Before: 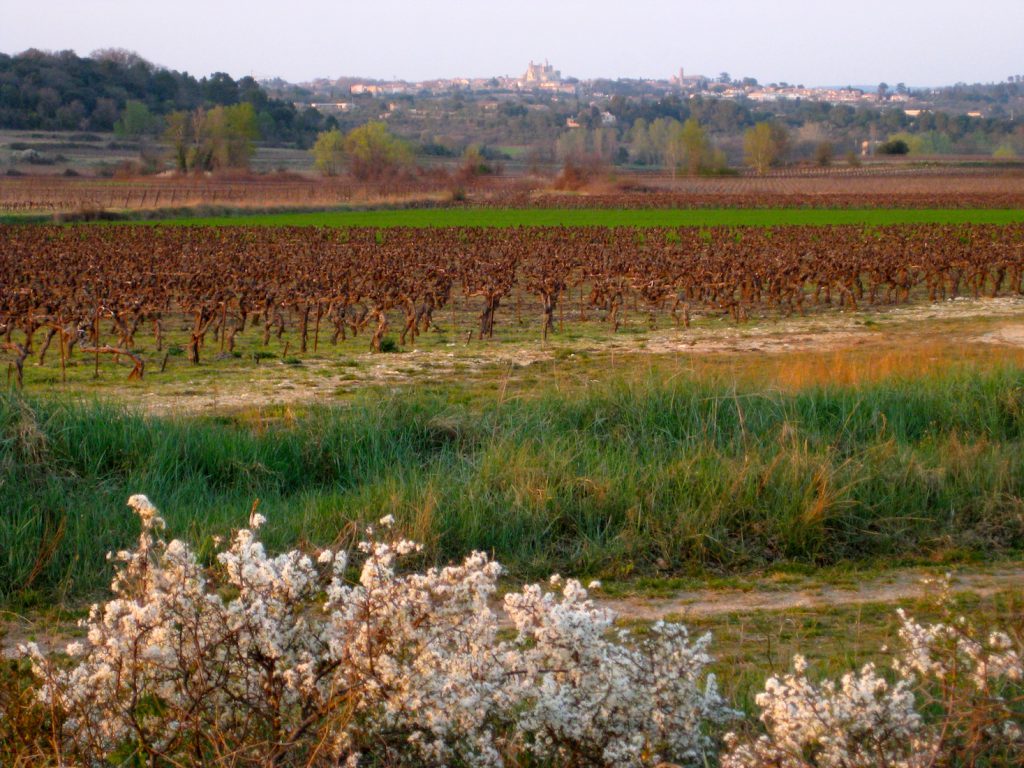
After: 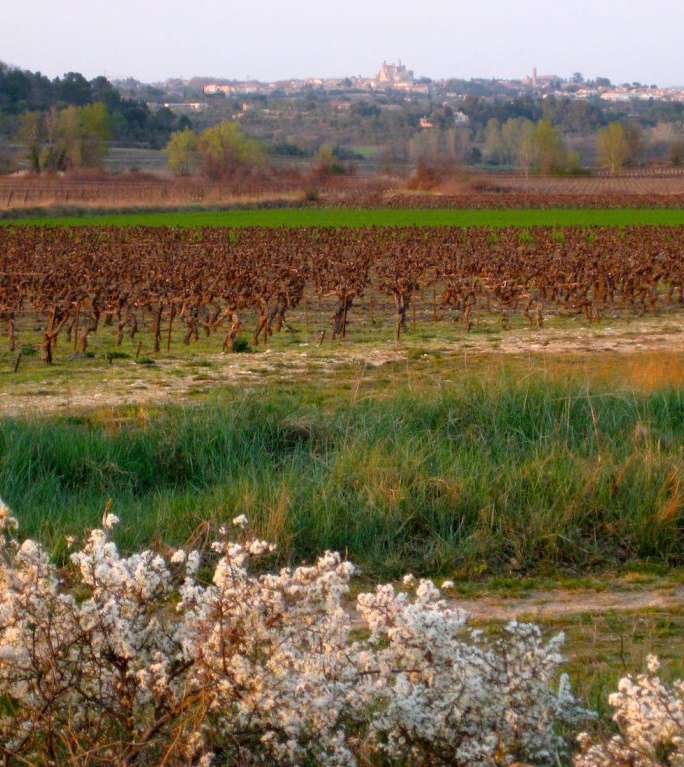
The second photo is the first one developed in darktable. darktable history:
crop and rotate: left 14.435%, right 18.694%
